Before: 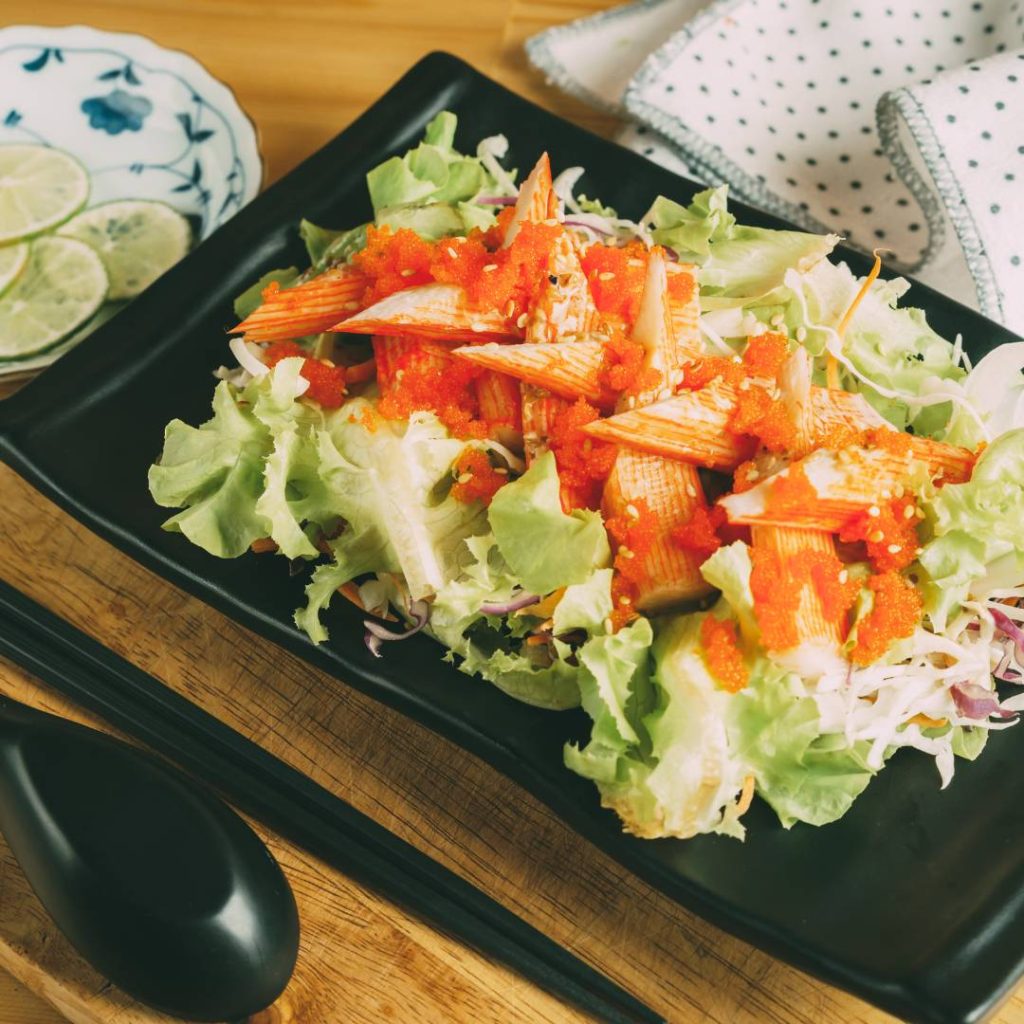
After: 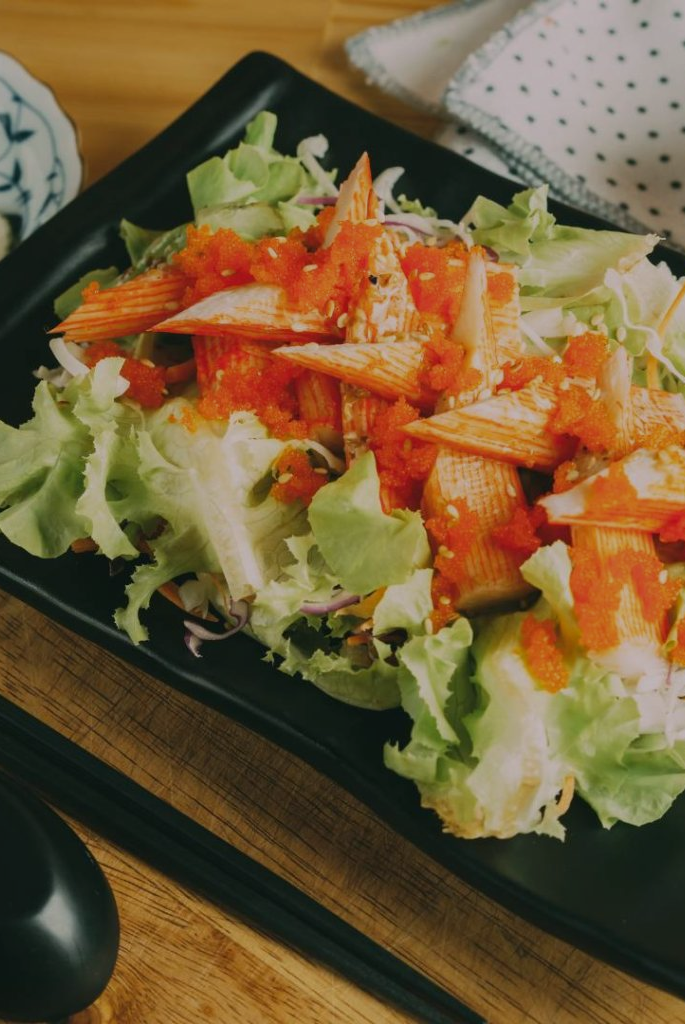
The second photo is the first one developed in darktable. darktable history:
crop and rotate: left 17.641%, right 15.462%
exposure: black level correction 0, exposure -0.798 EV, compensate exposure bias true, compensate highlight preservation false
